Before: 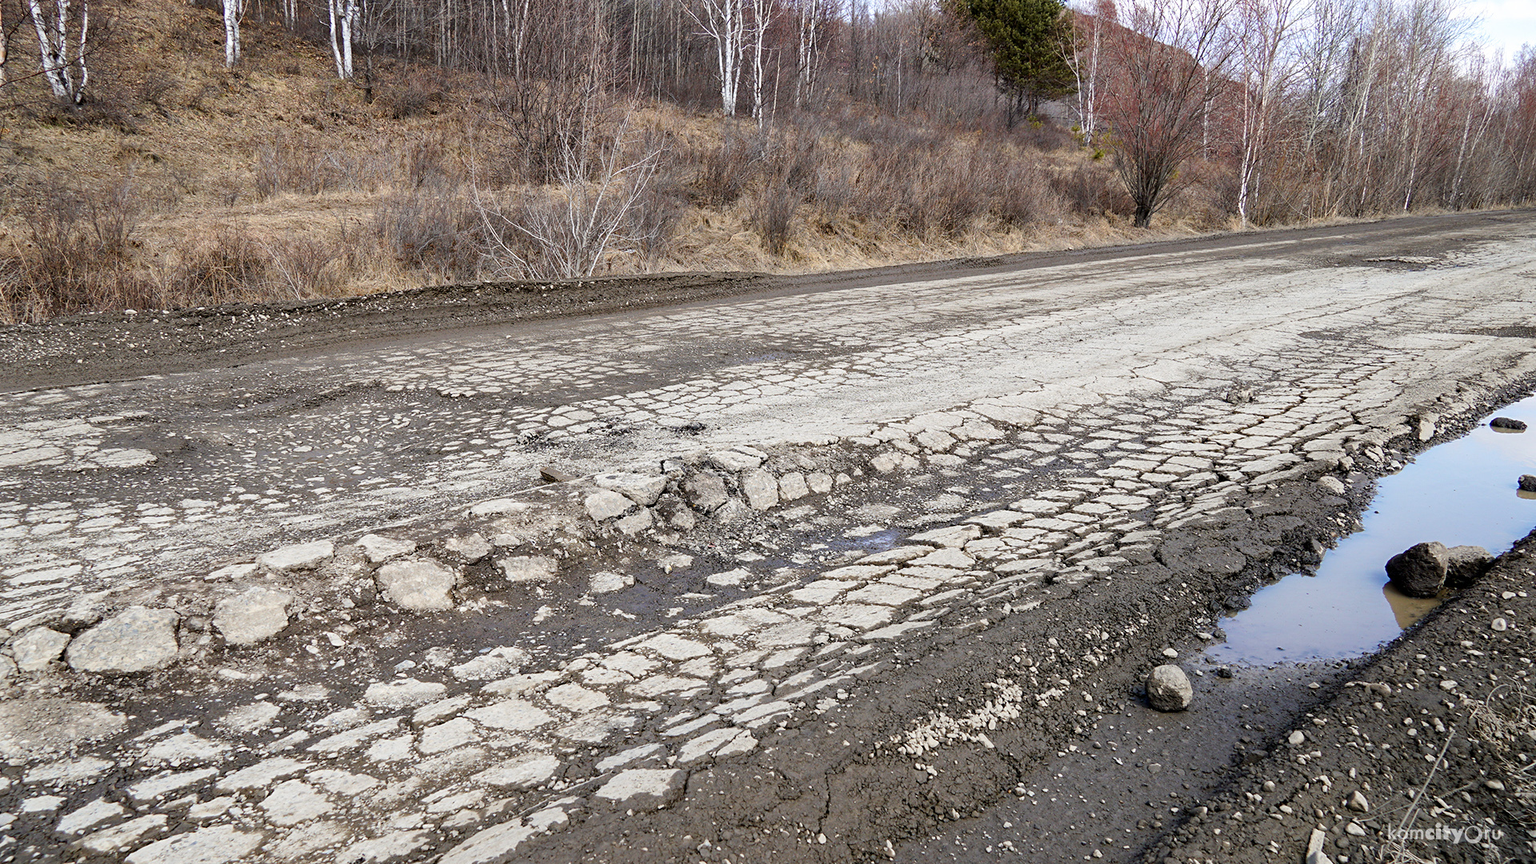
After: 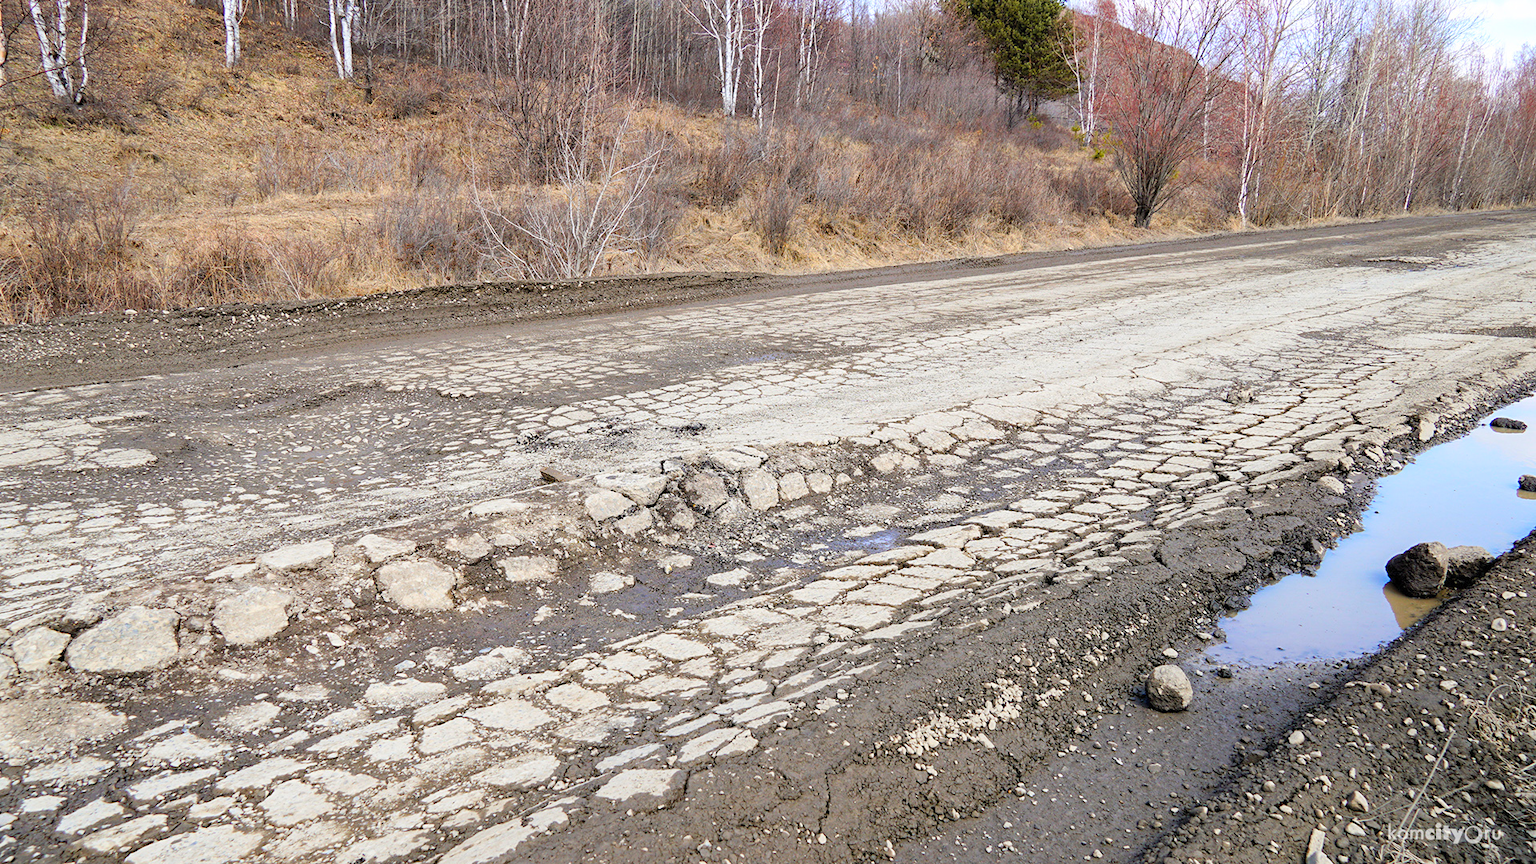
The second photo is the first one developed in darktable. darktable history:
contrast brightness saturation: contrast 0.065, brightness 0.172, saturation 0.403
